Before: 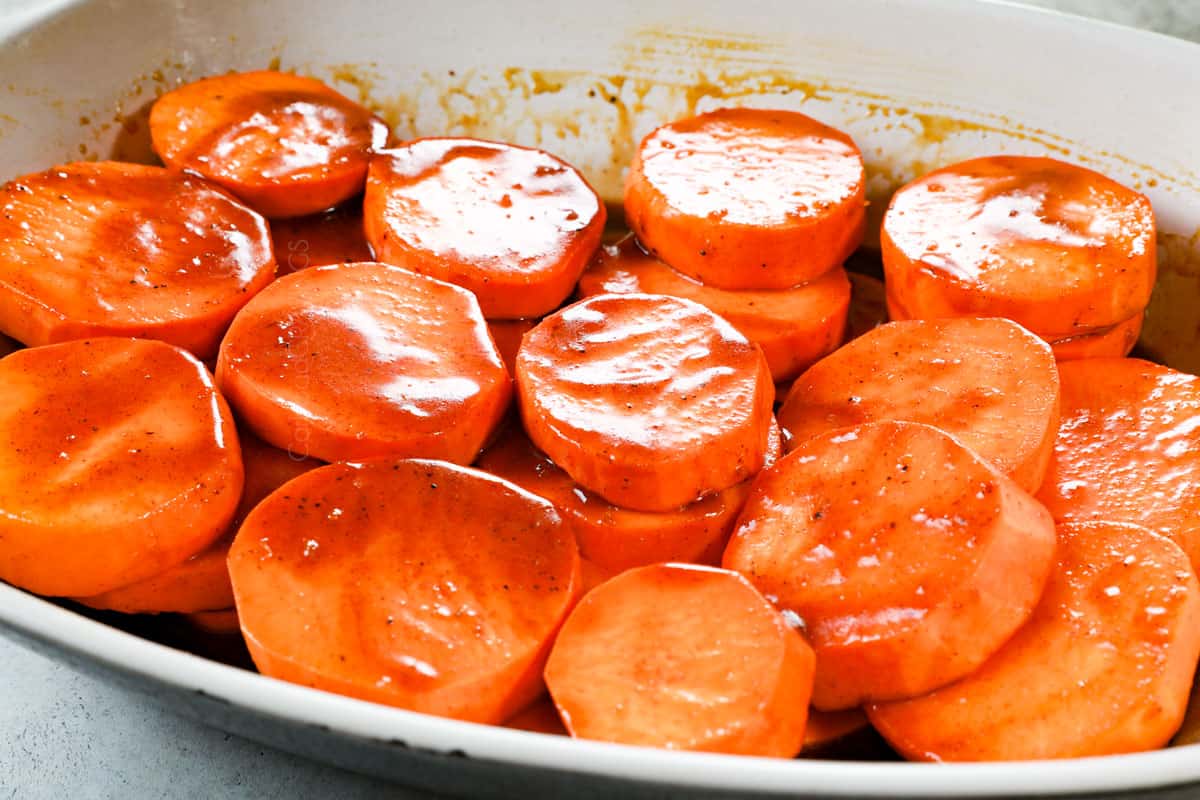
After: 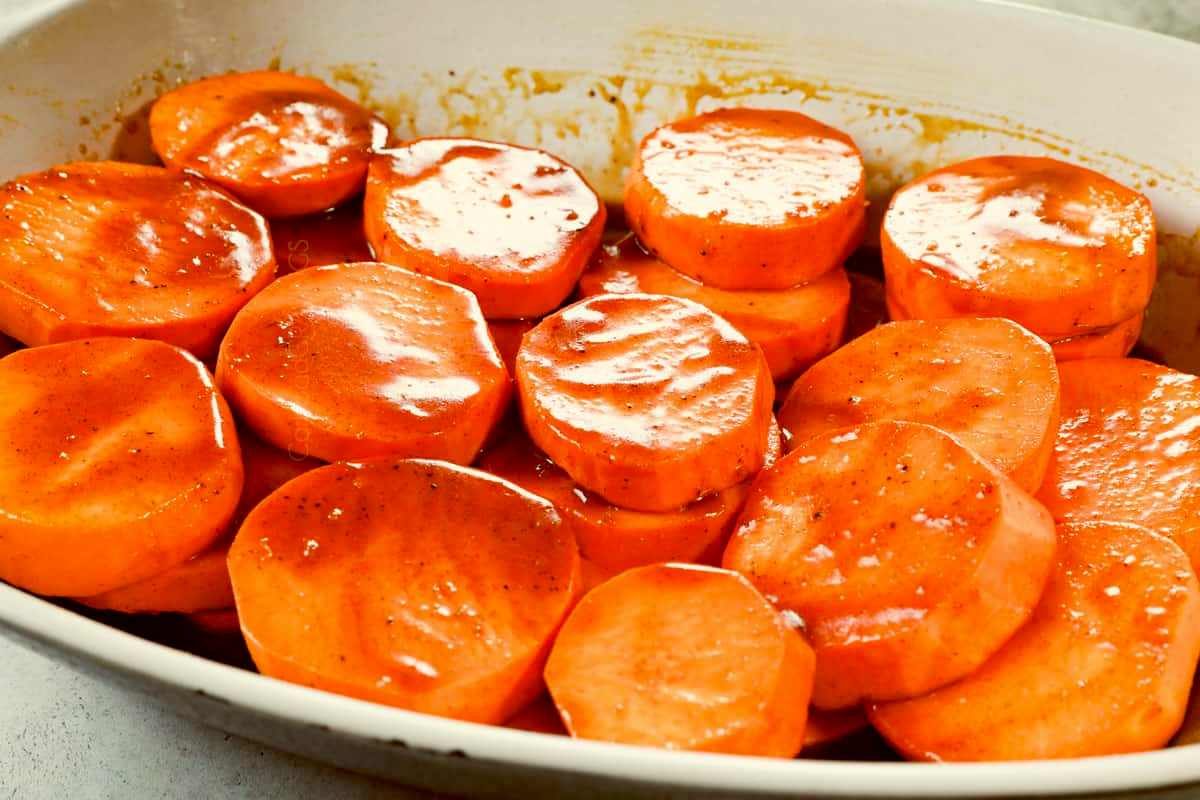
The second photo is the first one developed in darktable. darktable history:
exposure: black level correction 0.005, exposure 0.001 EV, compensate highlight preservation false
color balance: lift [1.001, 1.007, 1, 0.993], gamma [1.023, 1.026, 1.01, 0.974], gain [0.964, 1.059, 1.073, 0.927]
